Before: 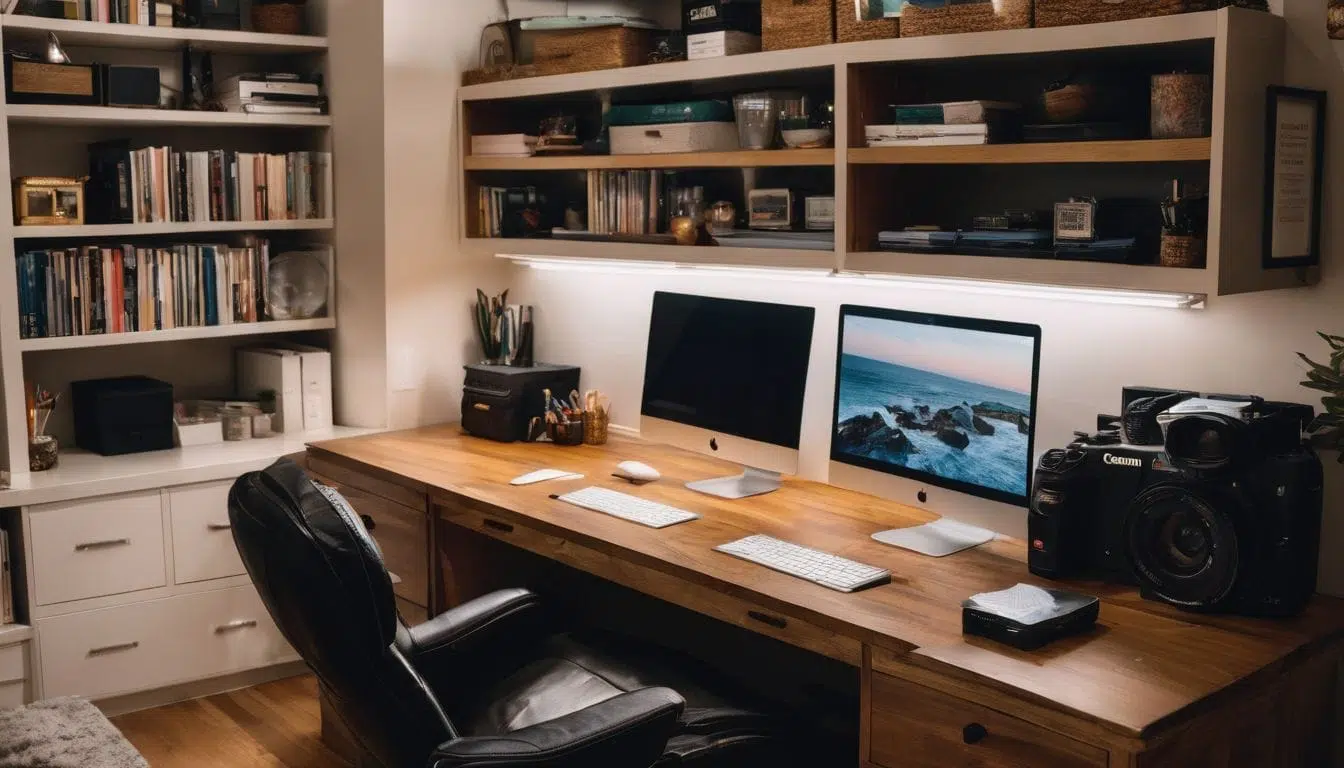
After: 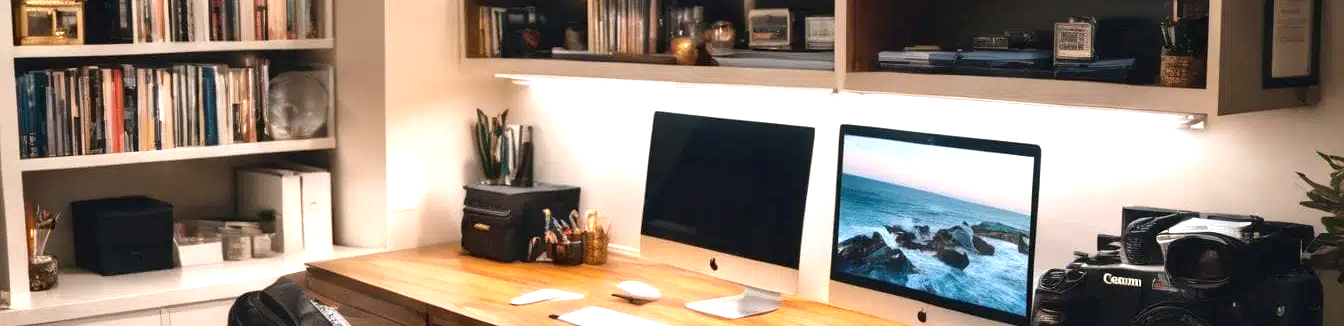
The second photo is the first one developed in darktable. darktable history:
exposure: black level correction 0.001, exposure 0.96 EV, compensate highlight preservation false
crop and rotate: top 23.566%, bottom 33.98%
